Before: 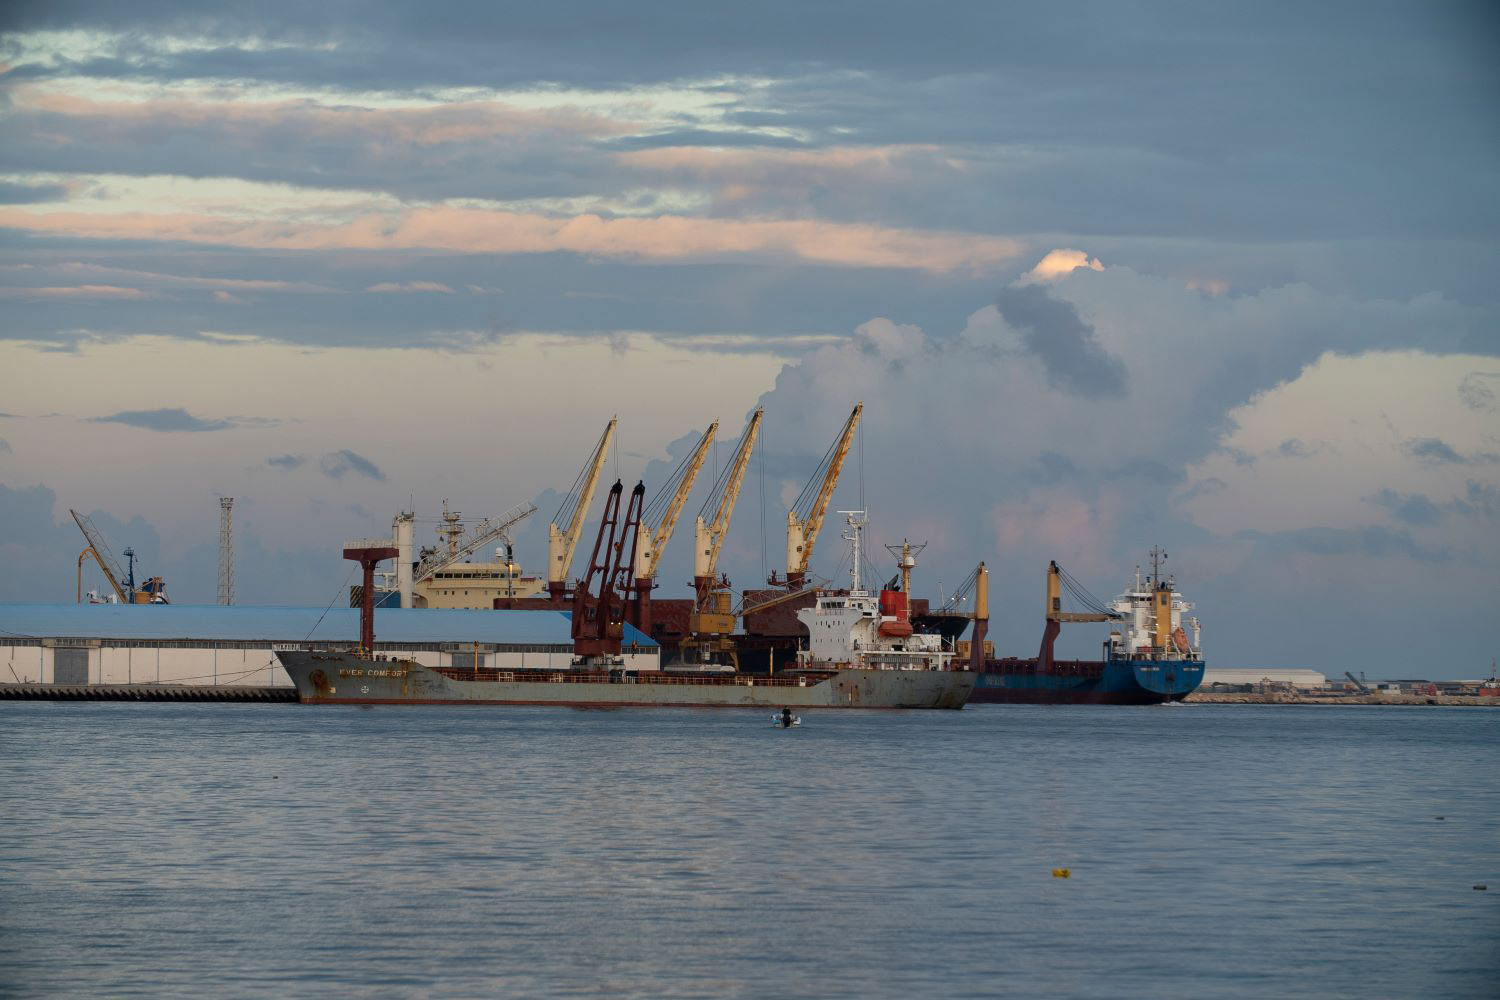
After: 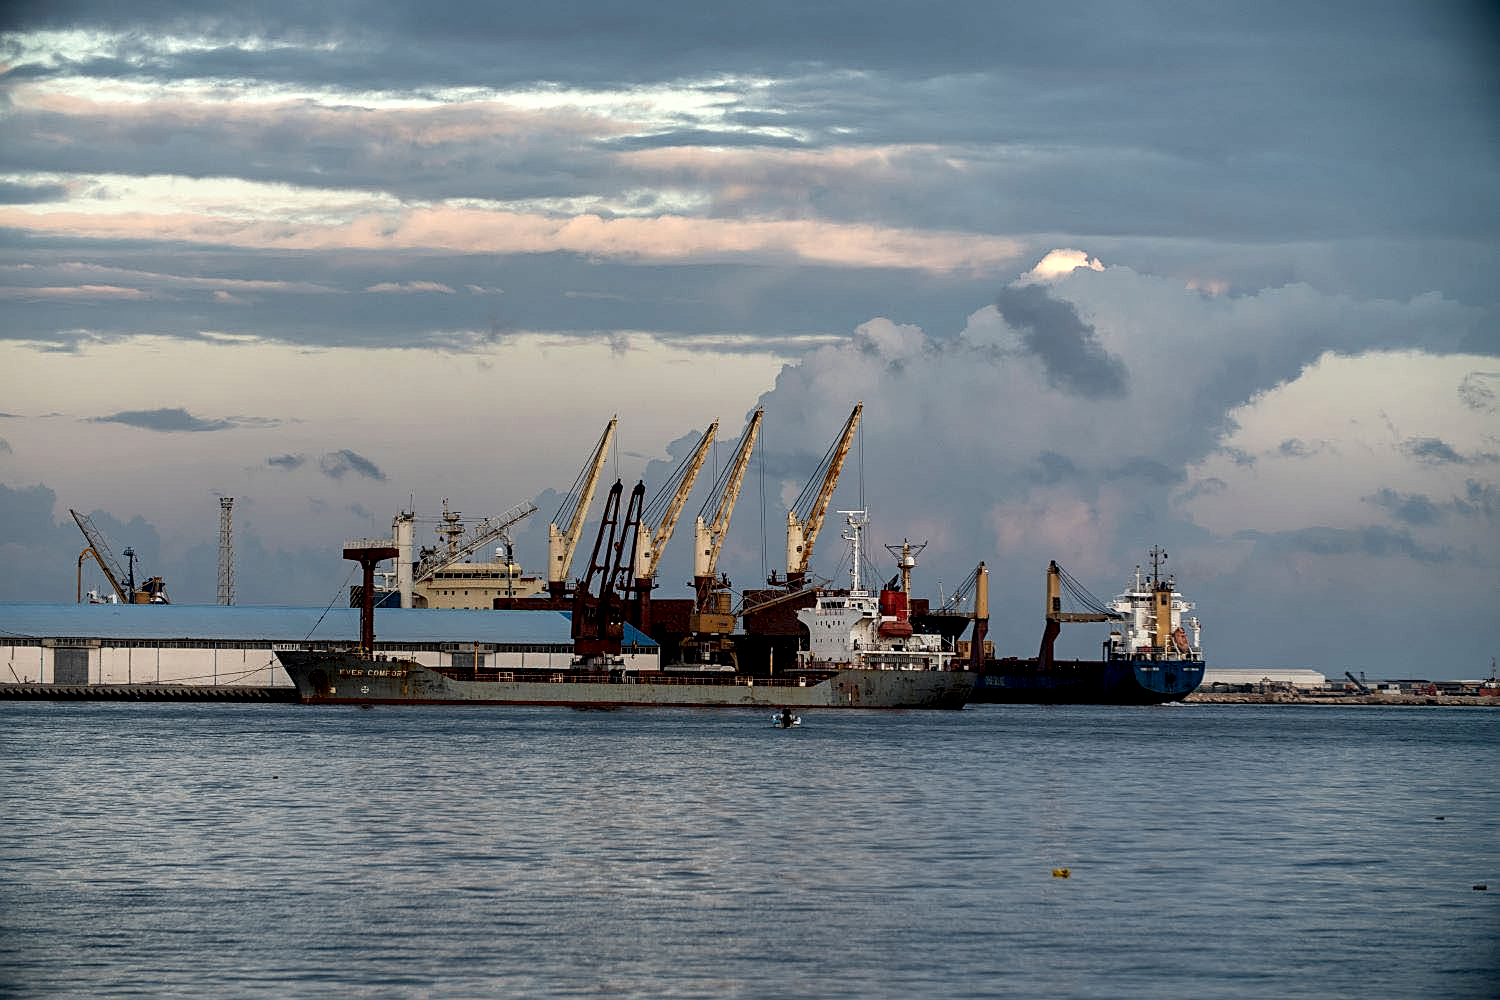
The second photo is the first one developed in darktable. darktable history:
sharpen: on, module defaults
local contrast: highlights 80%, shadows 57%, detail 175%, midtone range 0.602
